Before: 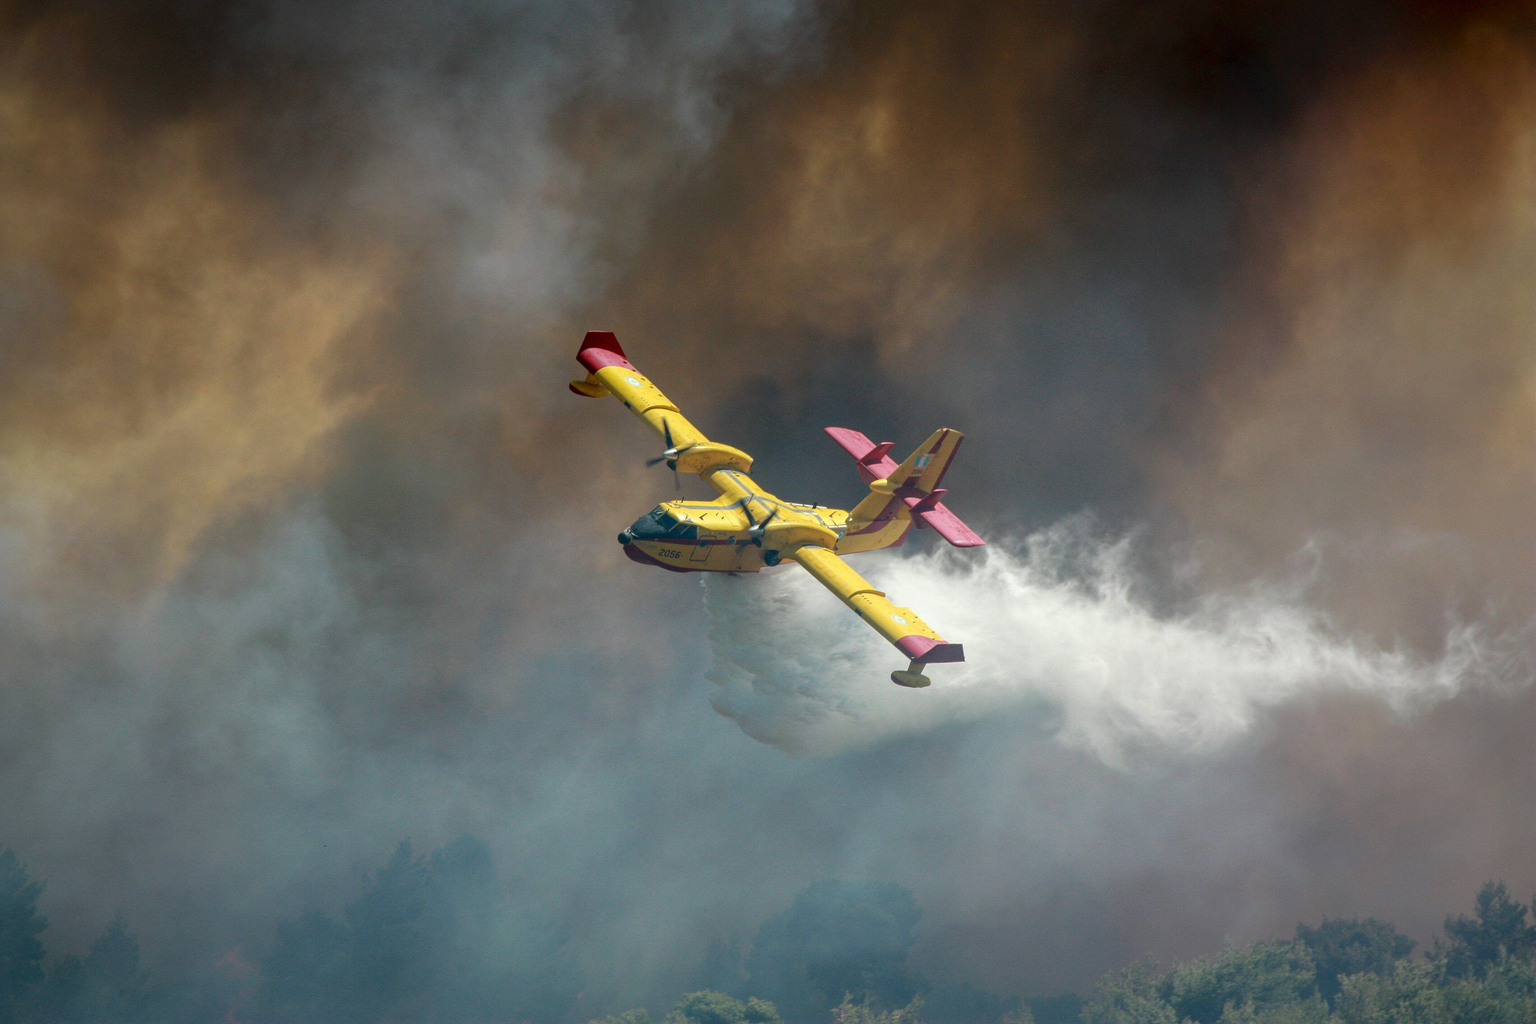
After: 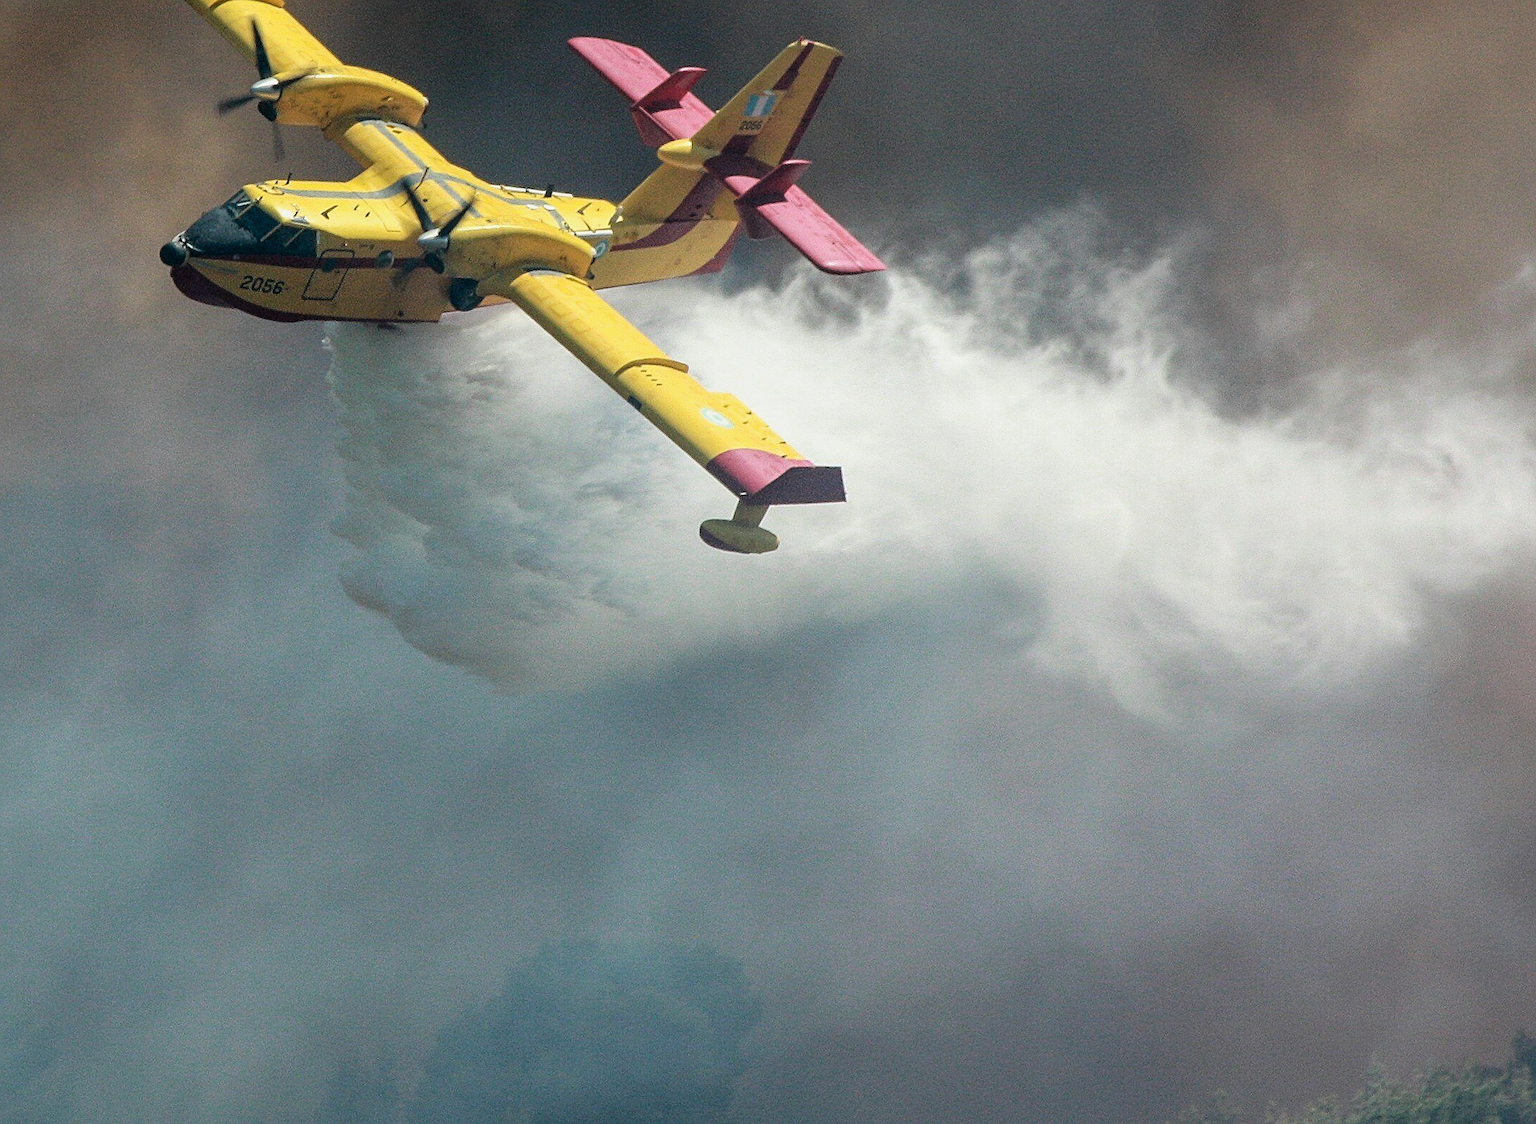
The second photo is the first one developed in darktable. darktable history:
crop: left 34.479%, top 38.822%, right 13.718%, bottom 5.172%
filmic rgb: black relative exposure -8.07 EV, white relative exposure 3 EV, hardness 5.35, contrast 1.25
rotate and perspective: rotation 0.226°, lens shift (vertical) -0.042, crop left 0.023, crop right 0.982, crop top 0.006, crop bottom 0.994
sharpen: on, module defaults
